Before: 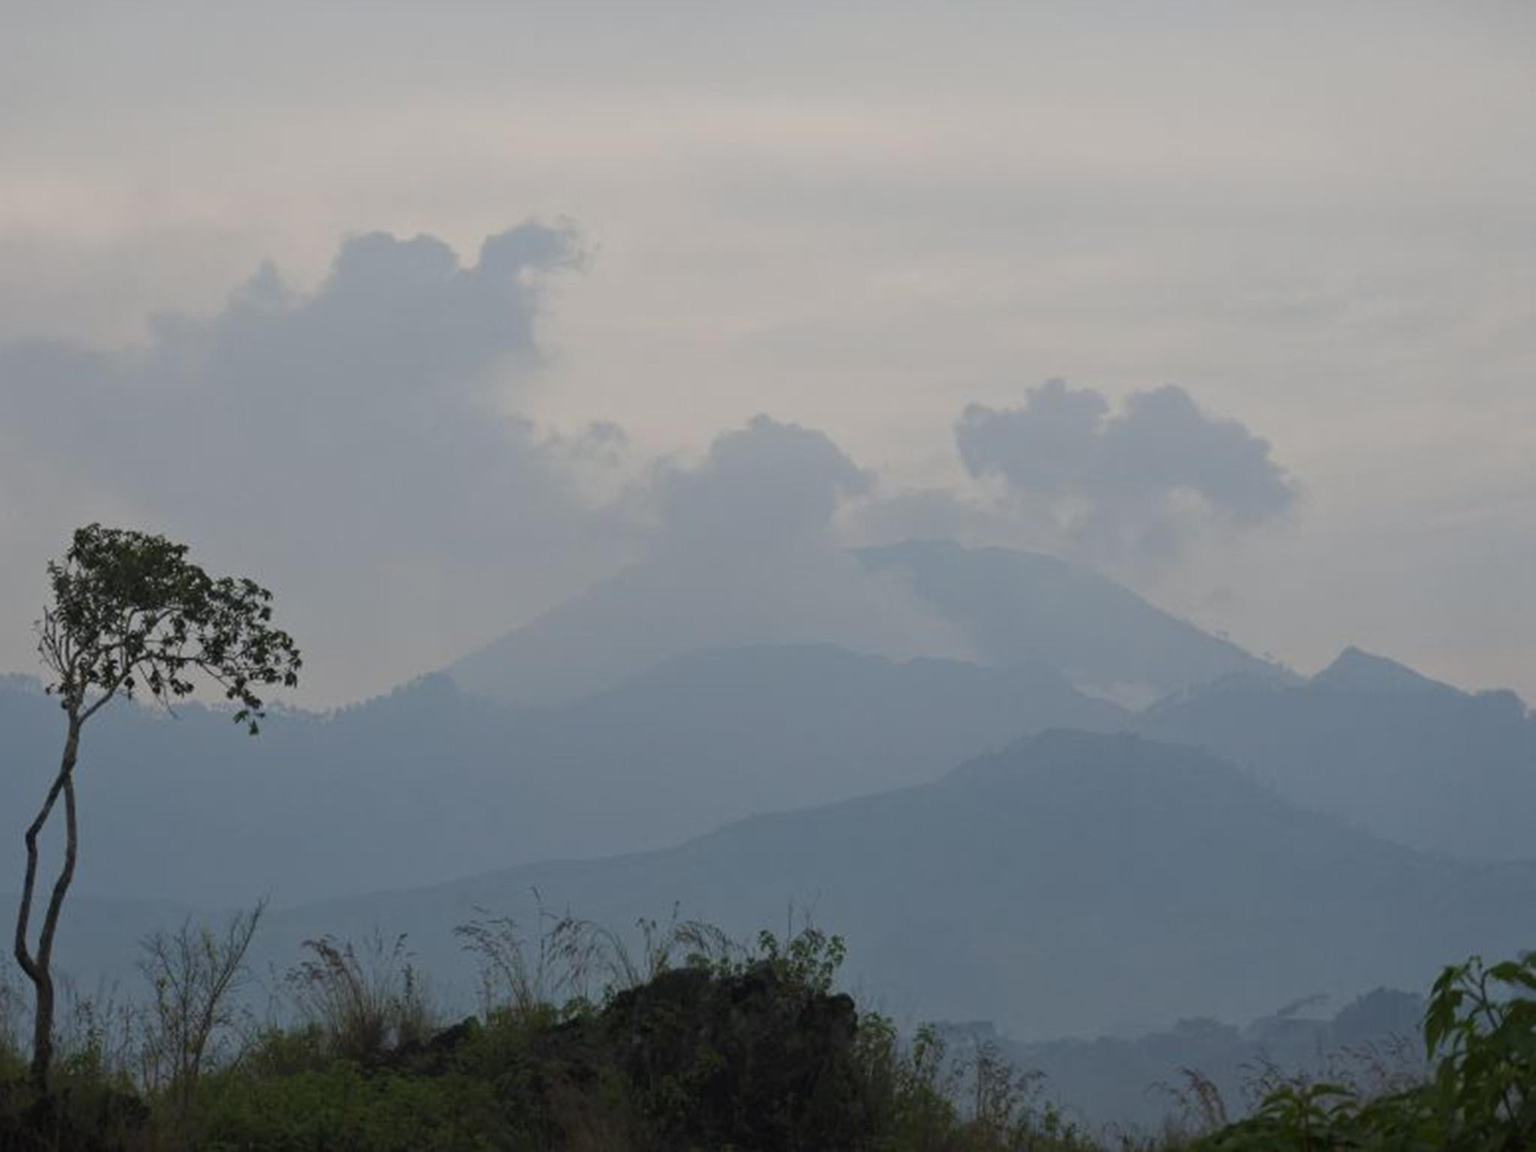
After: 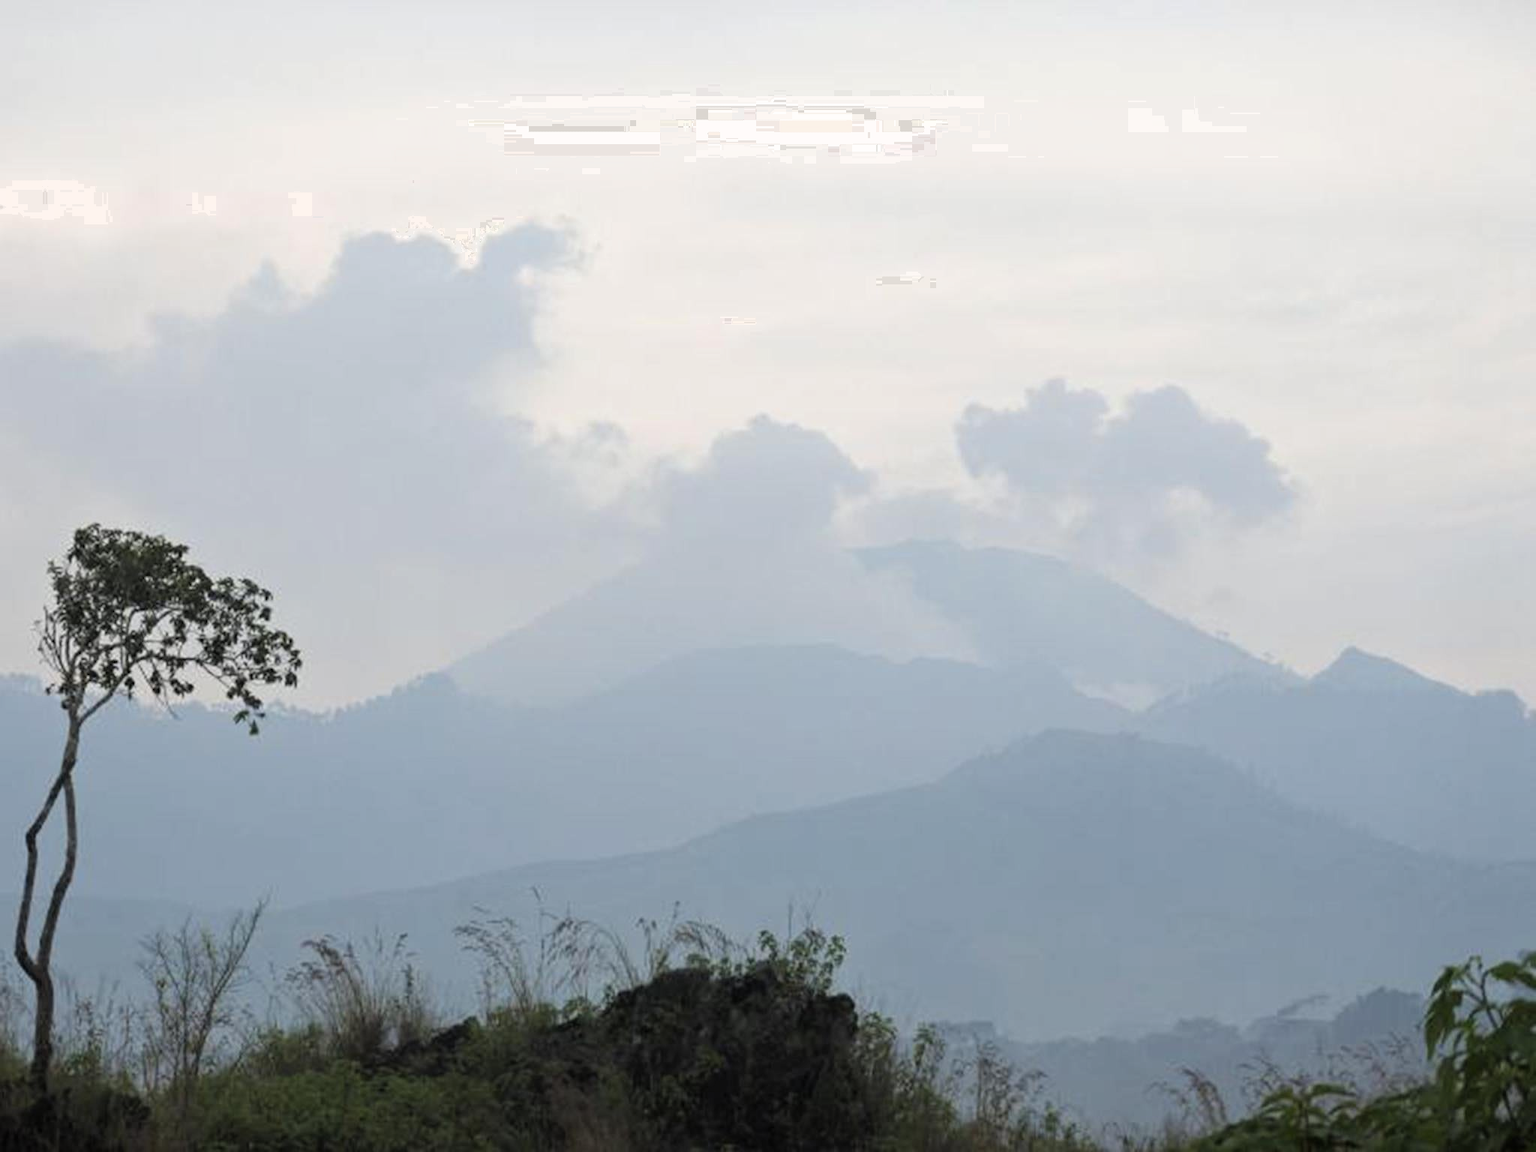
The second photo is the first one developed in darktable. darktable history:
tone equalizer: on, module defaults
exposure: black level correction 0, exposure 0.953 EV, compensate highlight preservation false
contrast brightness saturation: saturation -0.155
filmic rgb: middle gray luminance 18.39%, black relative exposure -11.53 EV, white relative exposure 2.55 EV, target black luminance 0%, hardness 8.38, latitude 98.08%, contrast 1.081, shadows ↔ highlights balance 0.513%
